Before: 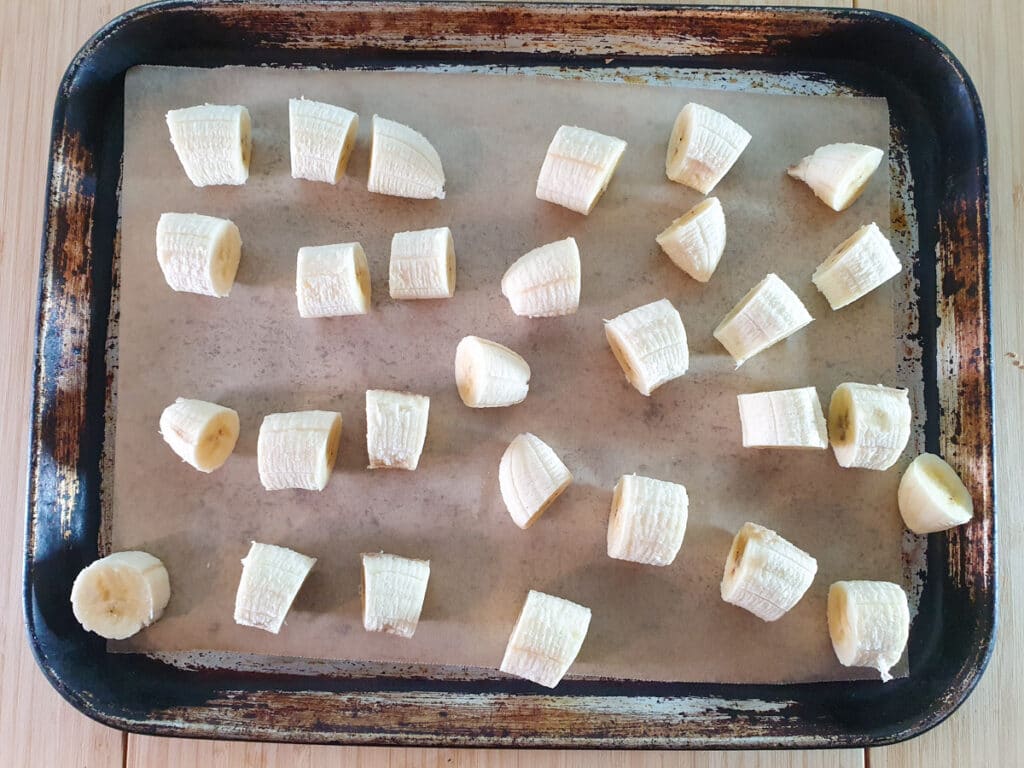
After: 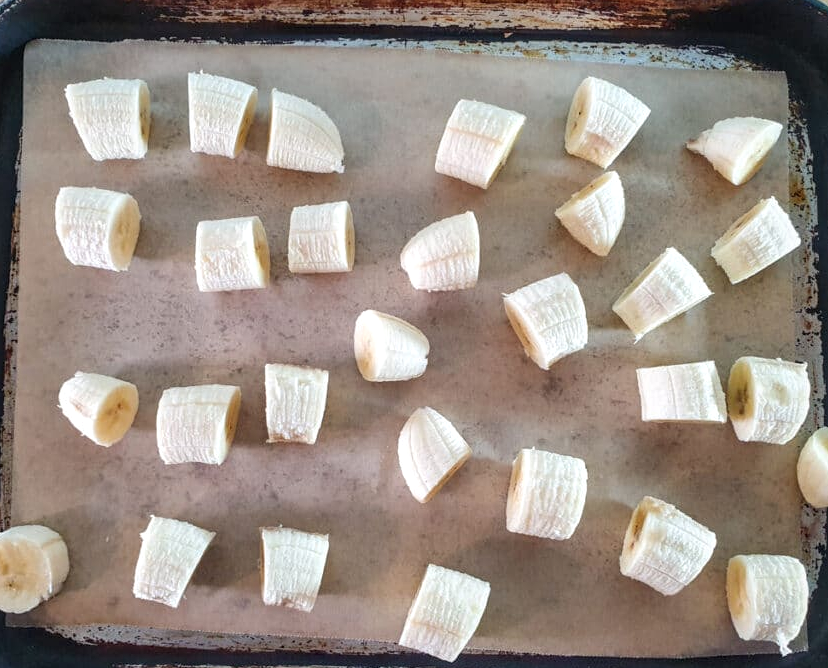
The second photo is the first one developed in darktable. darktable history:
local contrast: on, module defaults
crop: left 9.929%, top 3.475%, right 9.188%, bottom 9.529%
tone equalizer: on, module defaults
